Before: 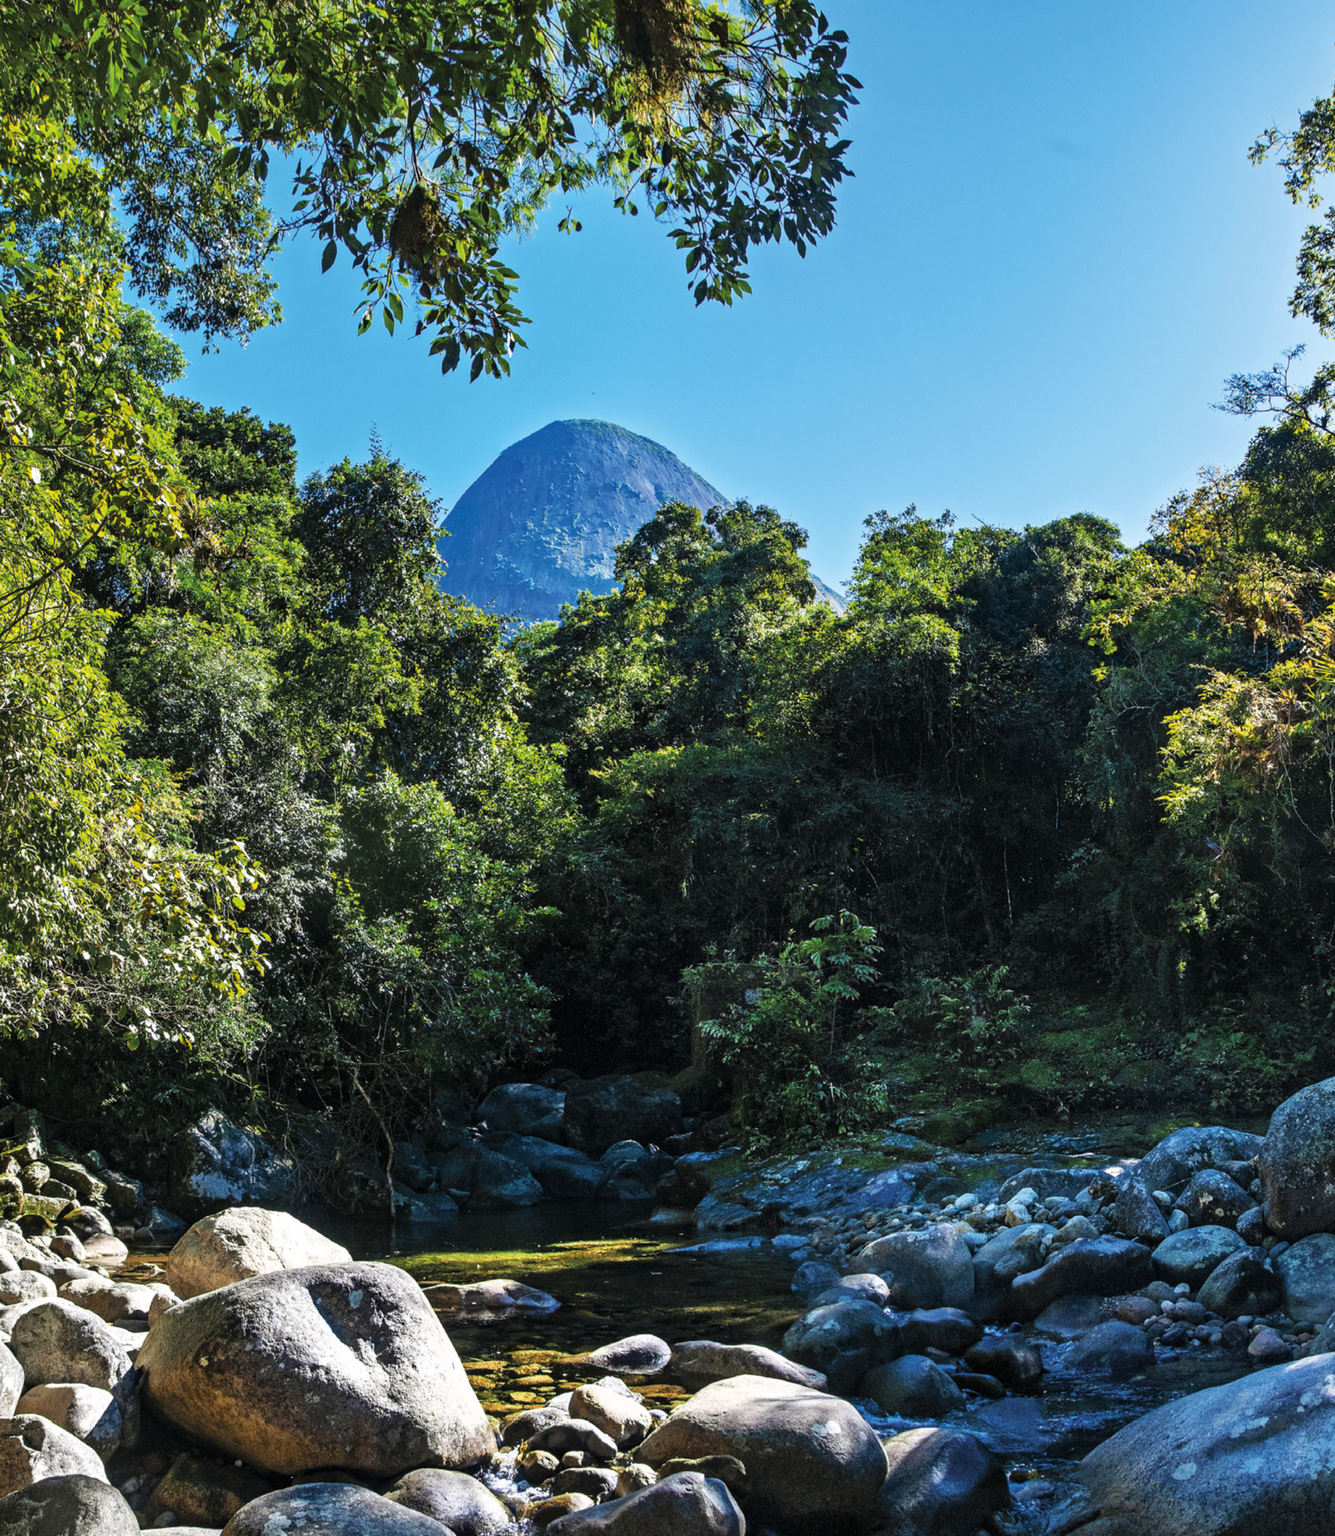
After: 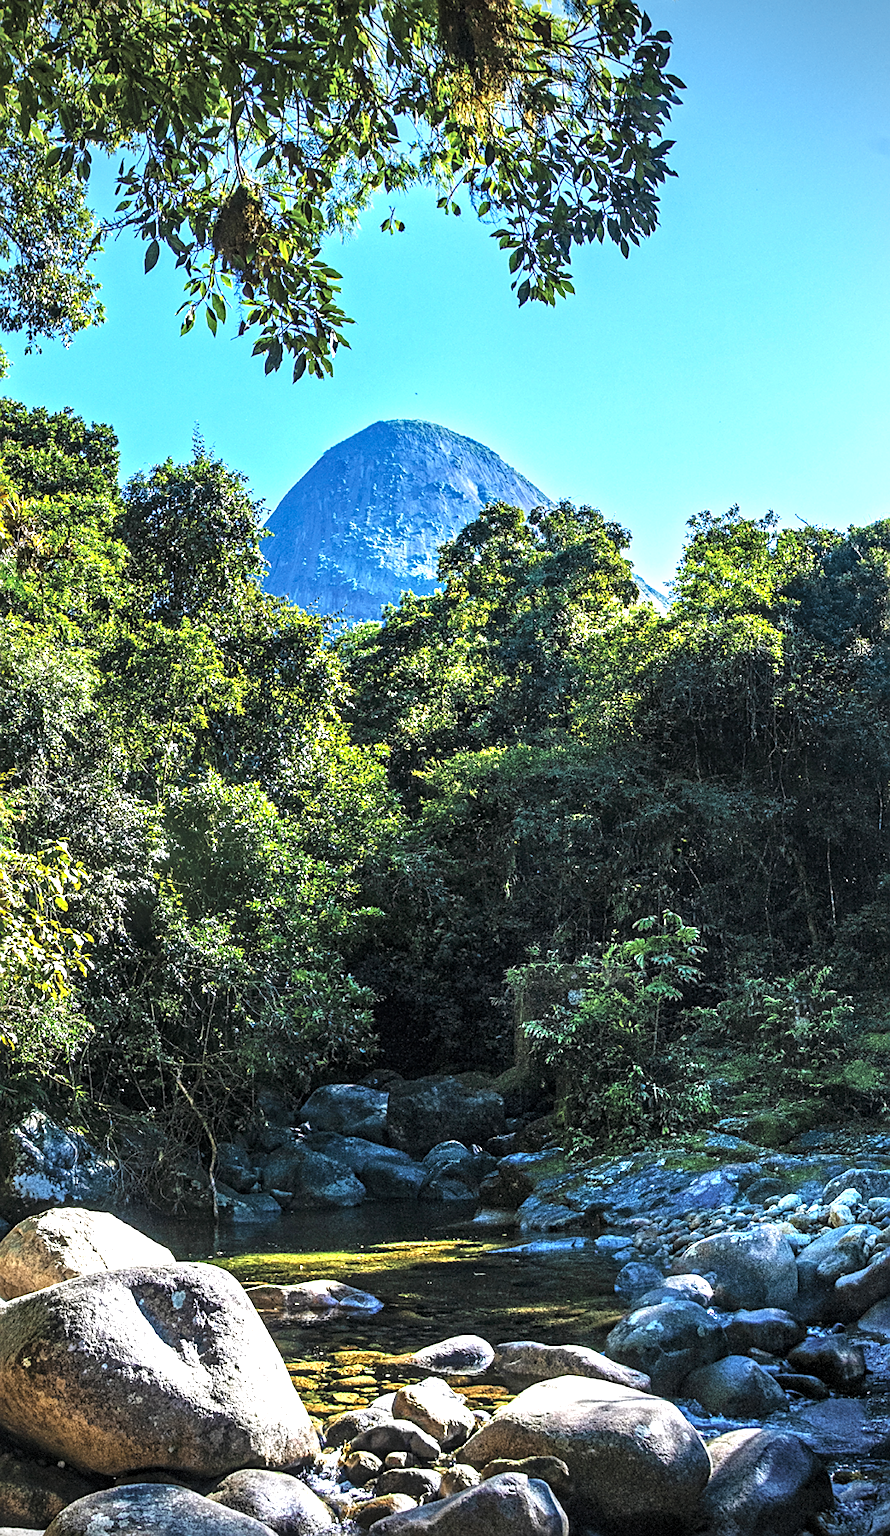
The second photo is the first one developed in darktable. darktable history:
vignetting: fall-off start 71.56%, brightness -0.434, saturation -0.192, dithering 8-bit output
local contrast: detail 130%
crop and rotate: left 13.33%, right 19.982%
sharpen: on, module defaults
exposure: exposure 0.943 EV, compensate highlight preservation false
